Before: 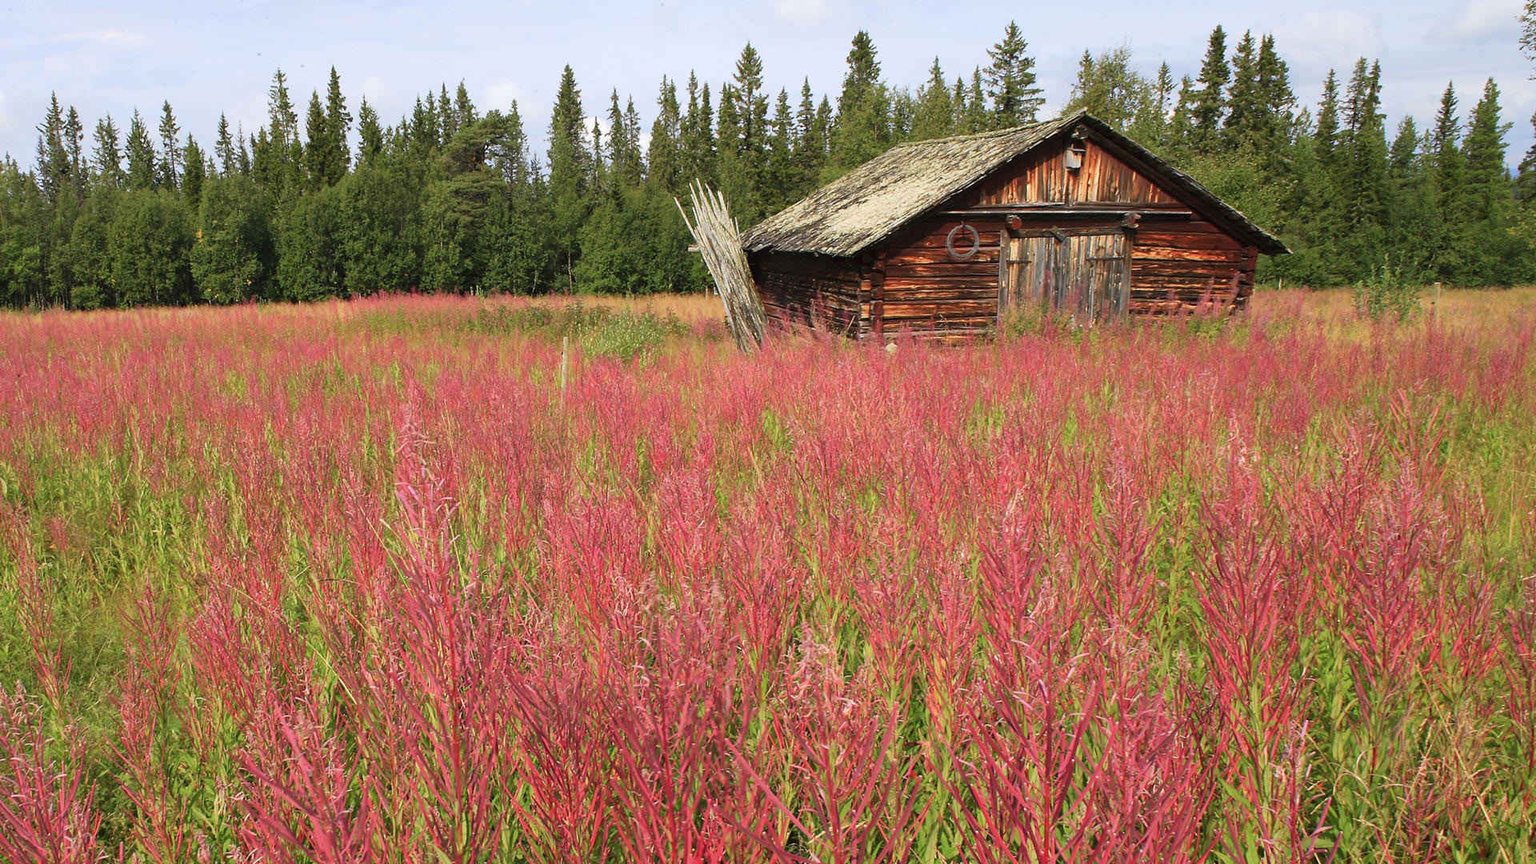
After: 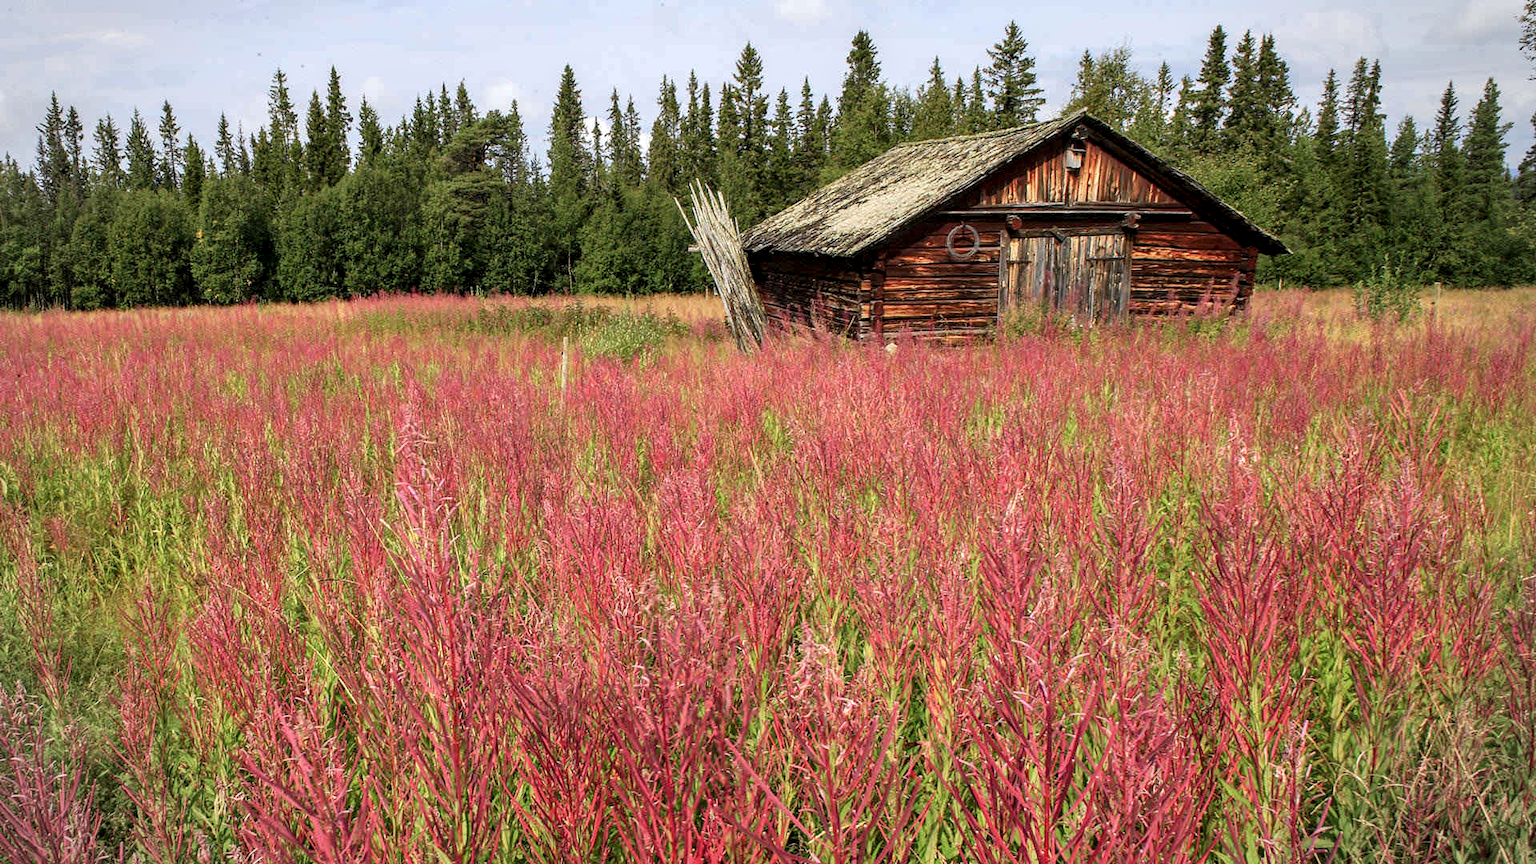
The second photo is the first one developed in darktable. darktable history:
vignetting: fall-off start 91%, fall-off radius 39.39%, brightness -0.182, saturation -0.3, width/height ratio 1.219, shape 1.3, dithering 8-bit output, unbound false
local contrast: highlights 25%, detail 150%
